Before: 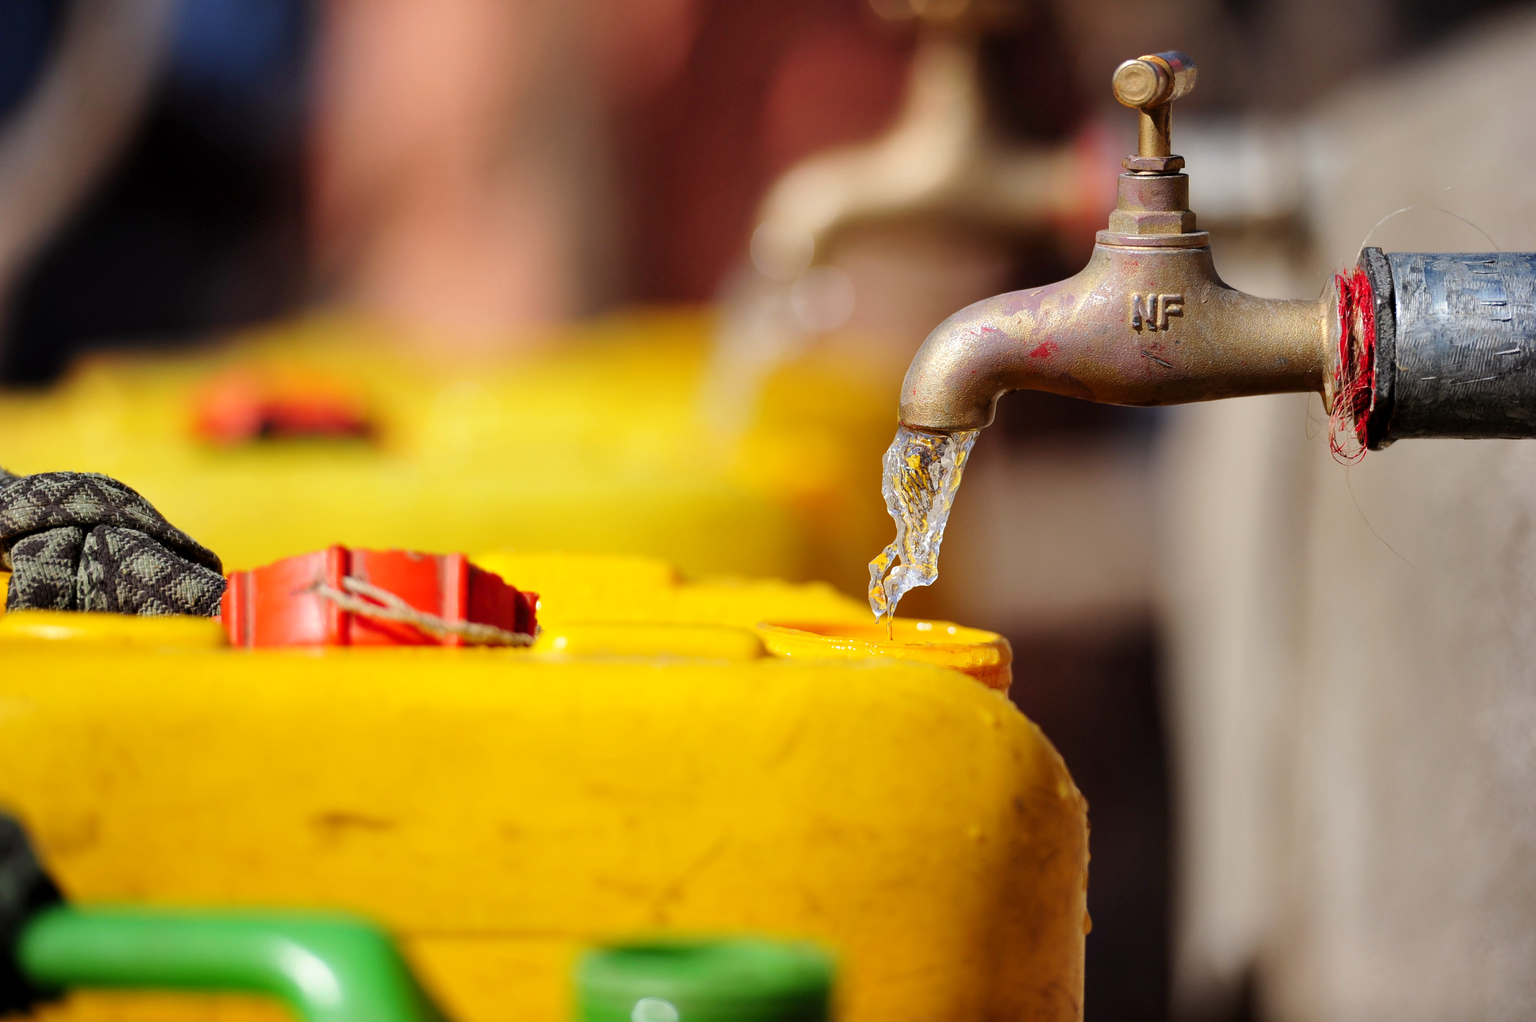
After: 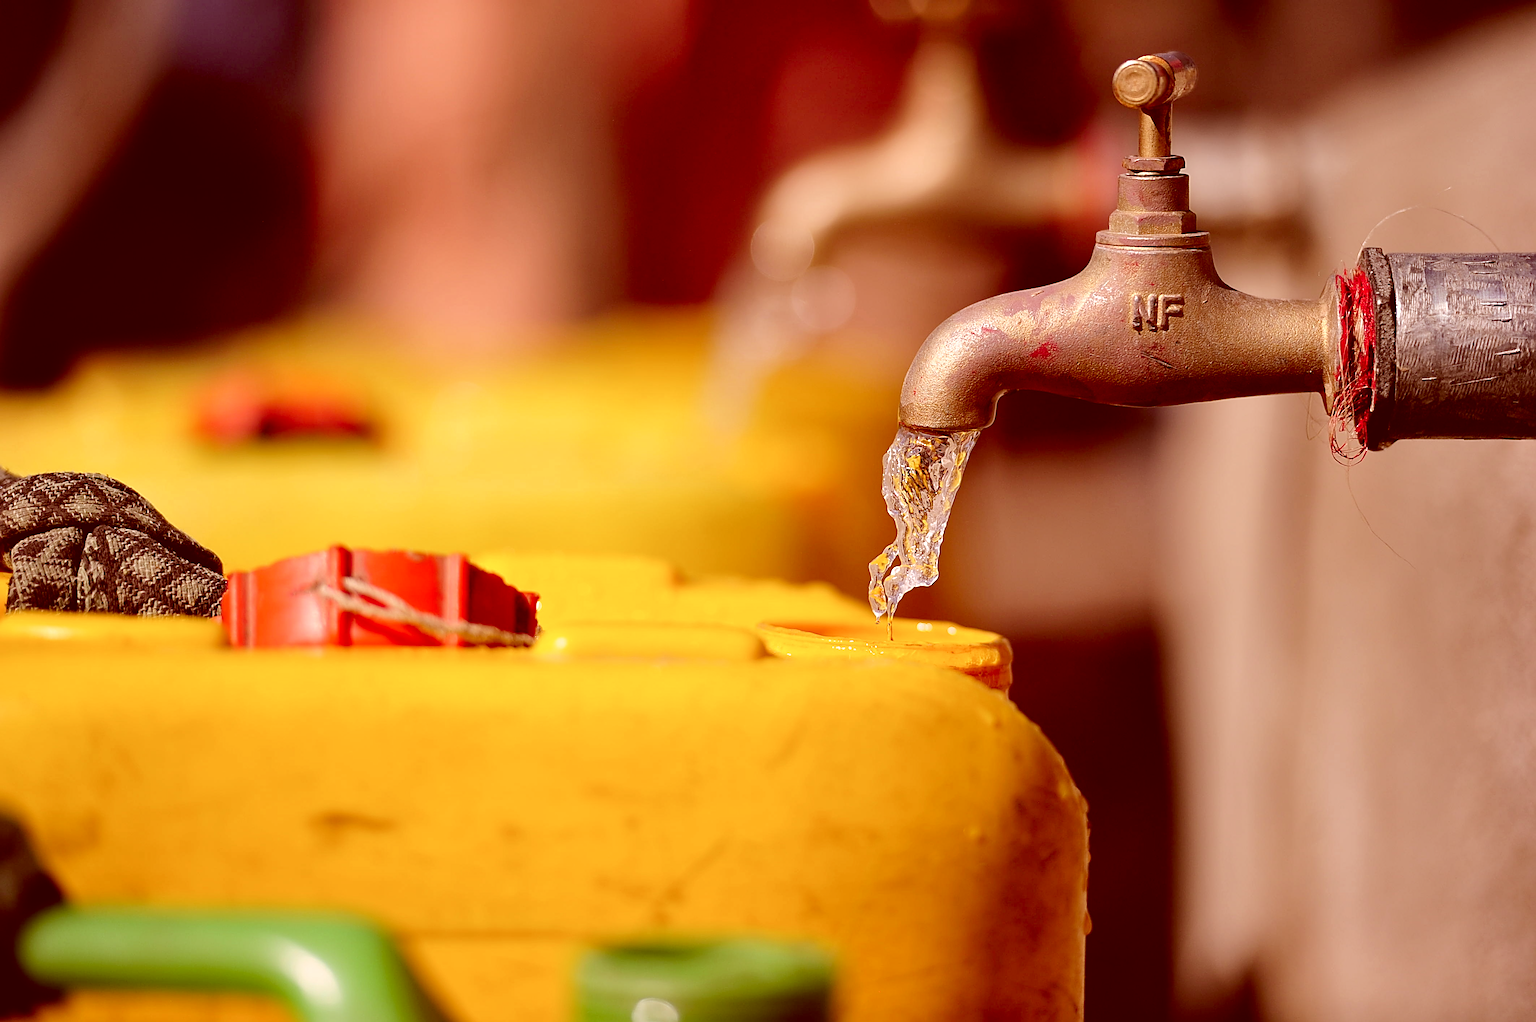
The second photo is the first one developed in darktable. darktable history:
sharpen: radius 3.012, amount 0.759
color correction: highlights a* 9.04, highlights b* 8.61, shadows a* 39.34, shadows b* 39.45, saturation 0.806
